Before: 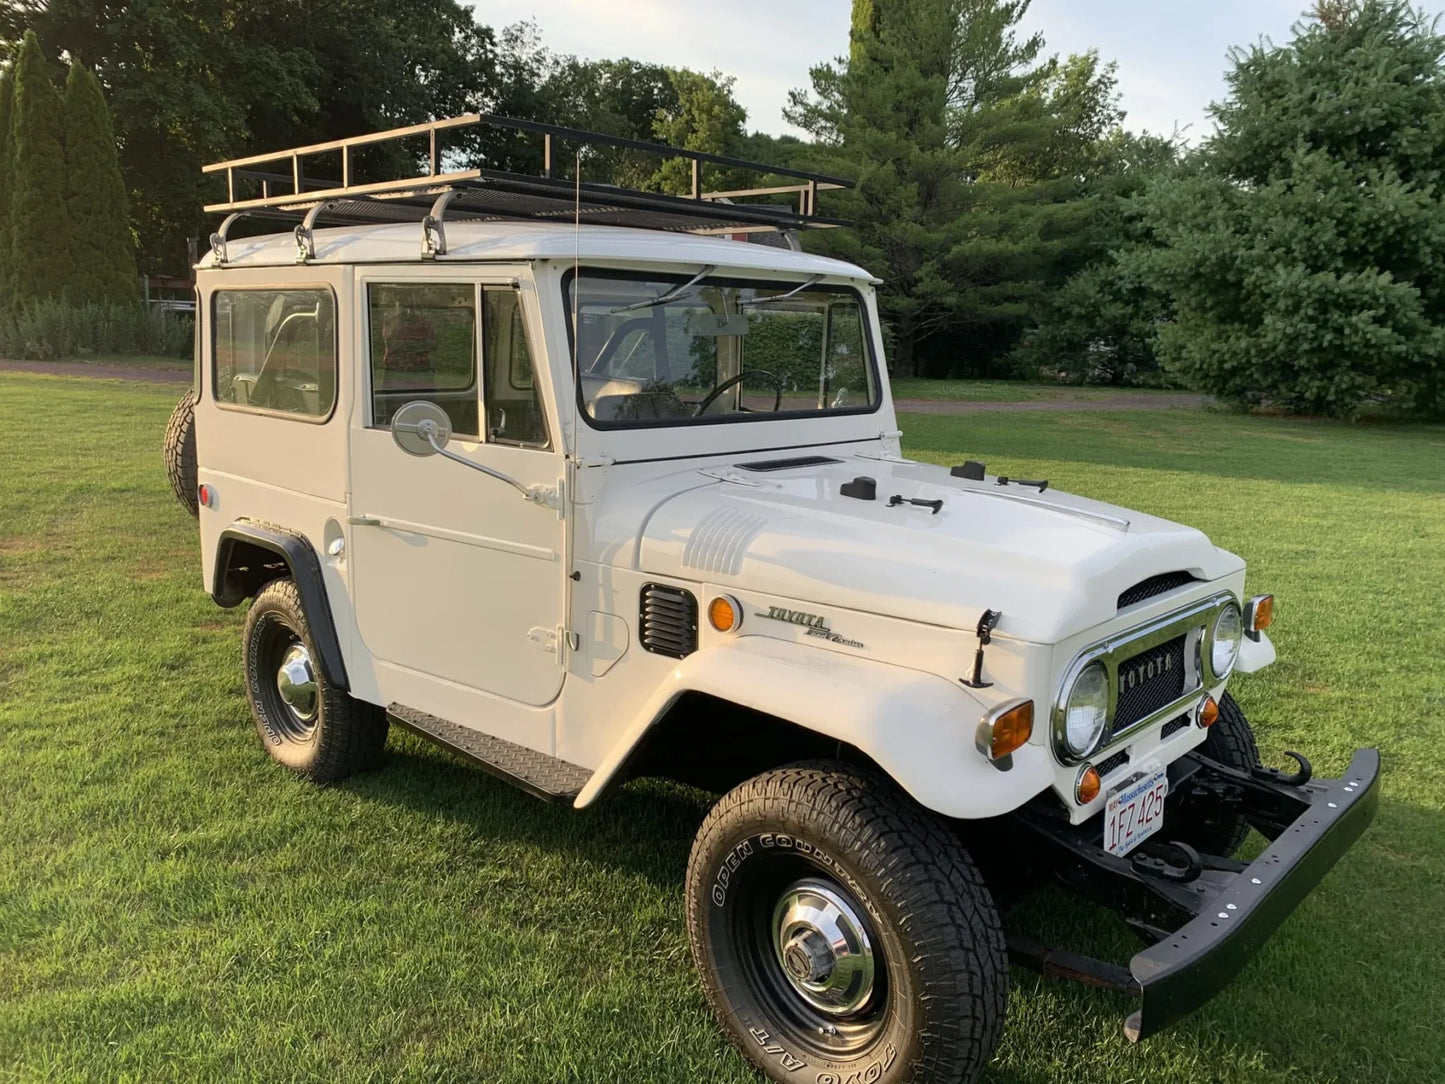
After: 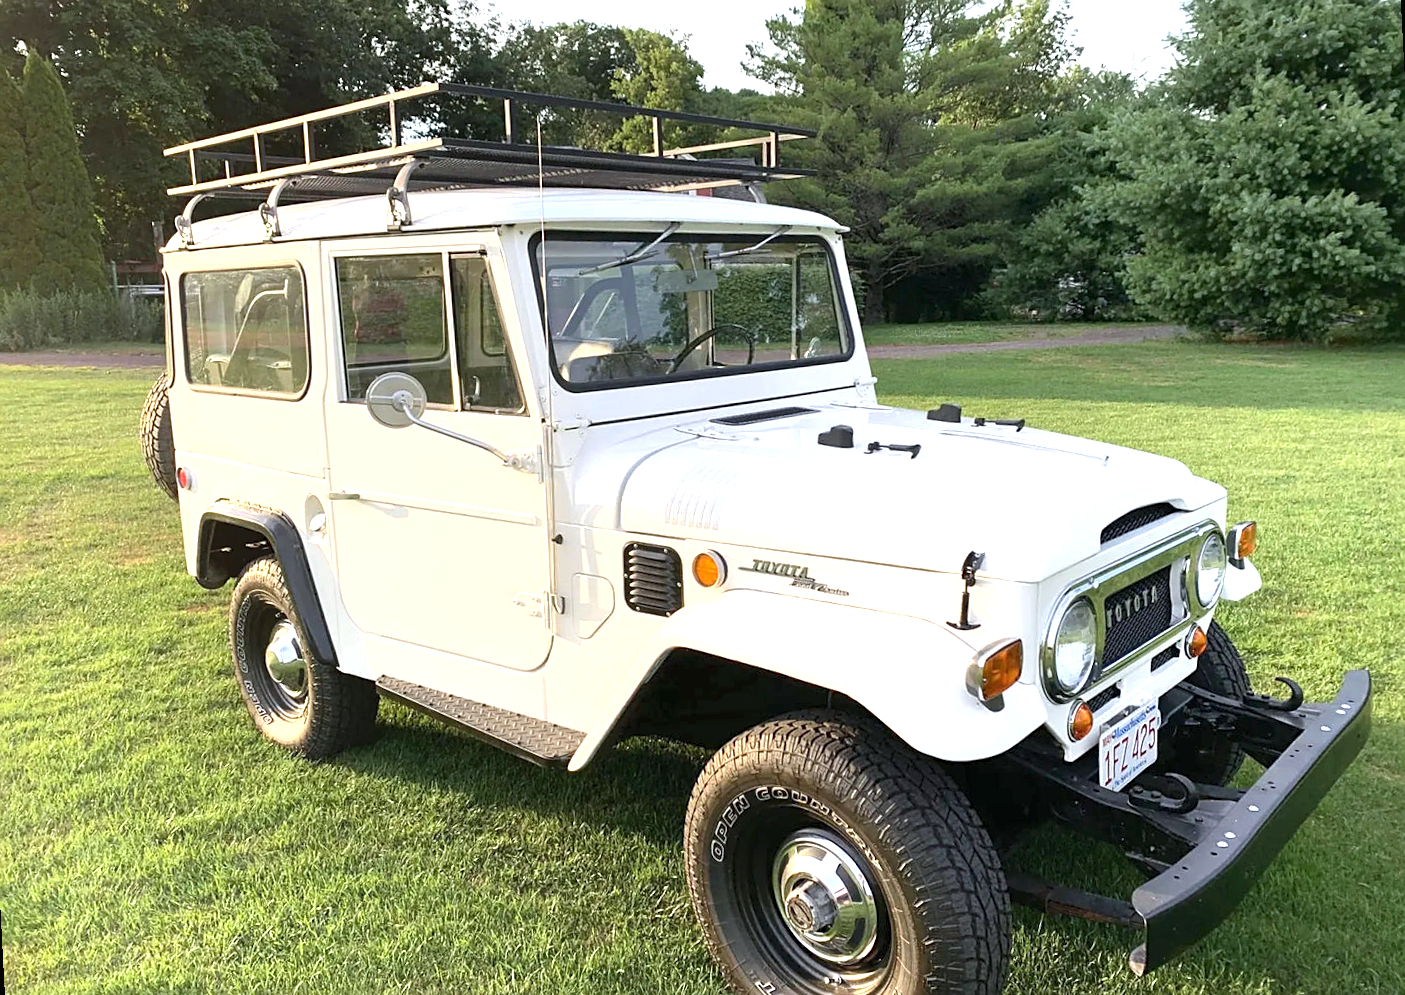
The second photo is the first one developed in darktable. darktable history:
shadows and highlights: shadows 62.66, white point adjustment 0.37, highlights -34.44, compress 83.82%
sharpen: radius 1.864, amount 0.398, threshold 1.271
exposure: black level correction 0, exposure 1.1 EV, compensate exposure bias true, compensate highlight preservation false
rotate and perspective: rotation -3°, crop left 0.031, crop right 0.968, crop top 0.07, crop bottom 0.93
white balance: red 0.984, blue 1.059
